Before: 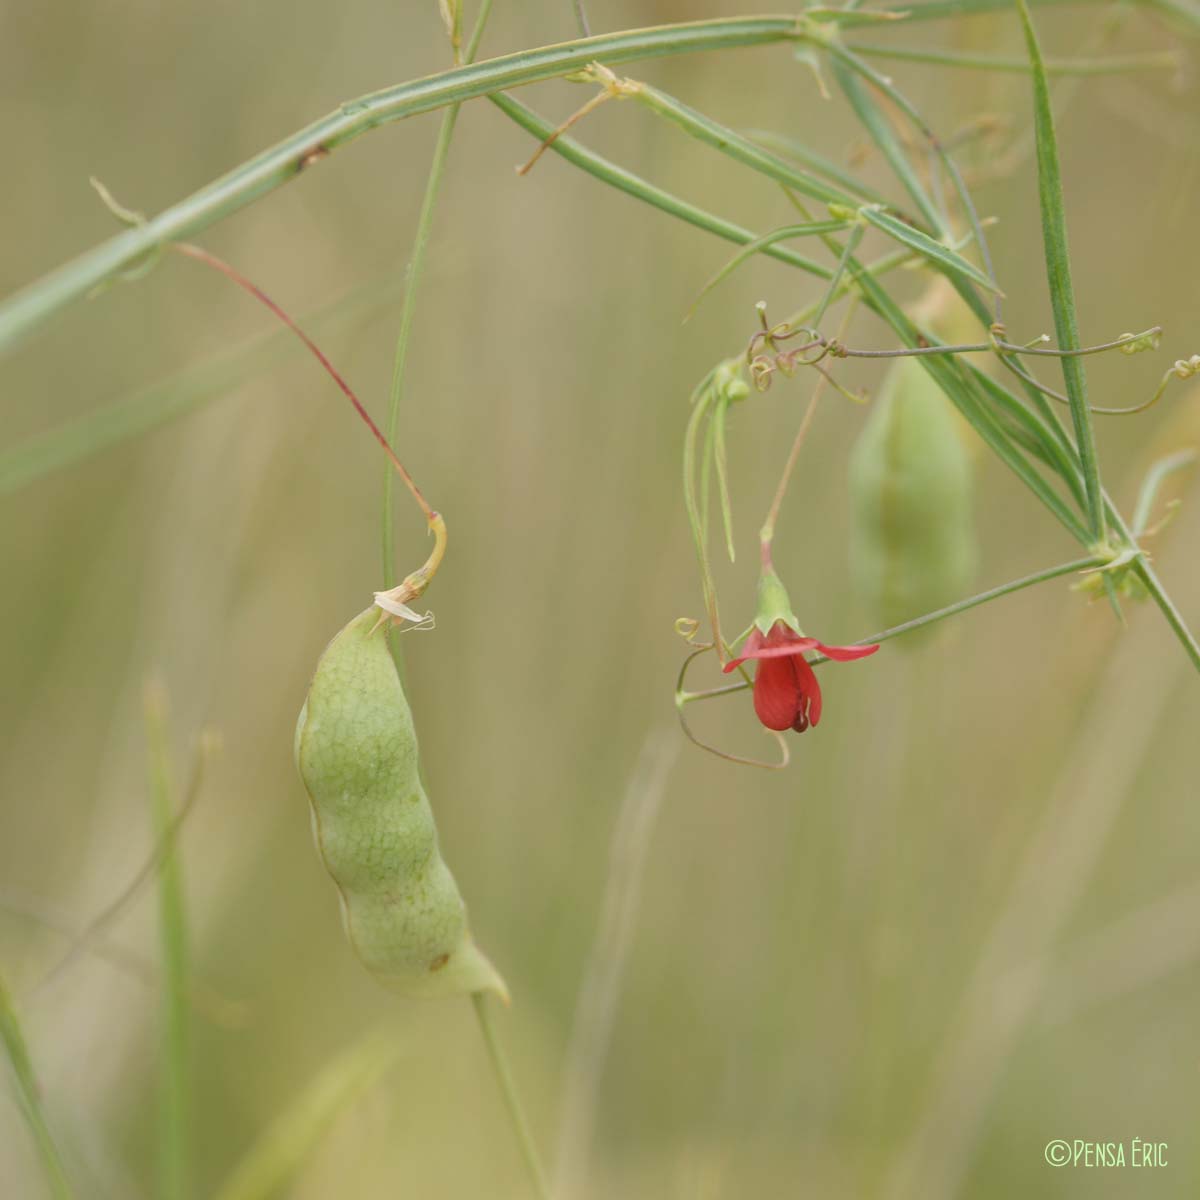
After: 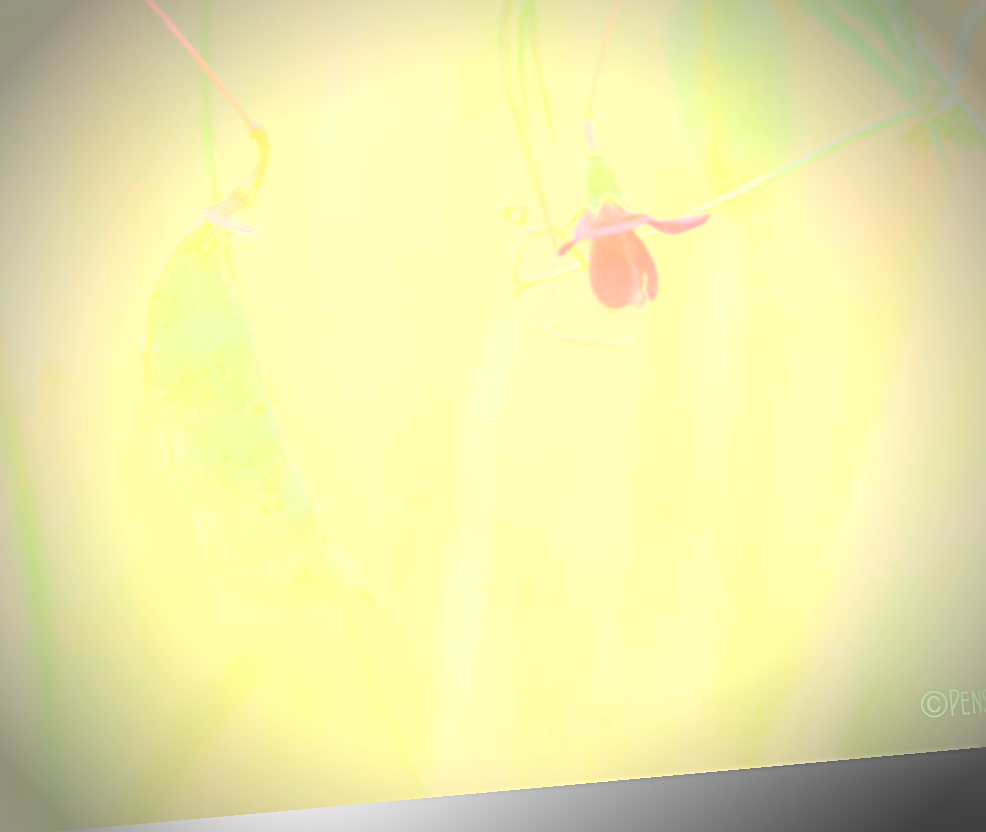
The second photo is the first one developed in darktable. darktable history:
crop and rotate: left 17.299%, top 35.115%, right 7.015%, bottom 1.024%
bloom: on, module defaults
exposure: black level correction 0, exposure 1.35 EV, compensate exposure bias true, compensate highlight preservation false
sharpen: radius 2.543, amount 0.636
vignetting: fall-off start 75%, brightness -0.692, width/height ratio 1.084
rotate and perspective: rotation -5.2°, automatic cropping off
